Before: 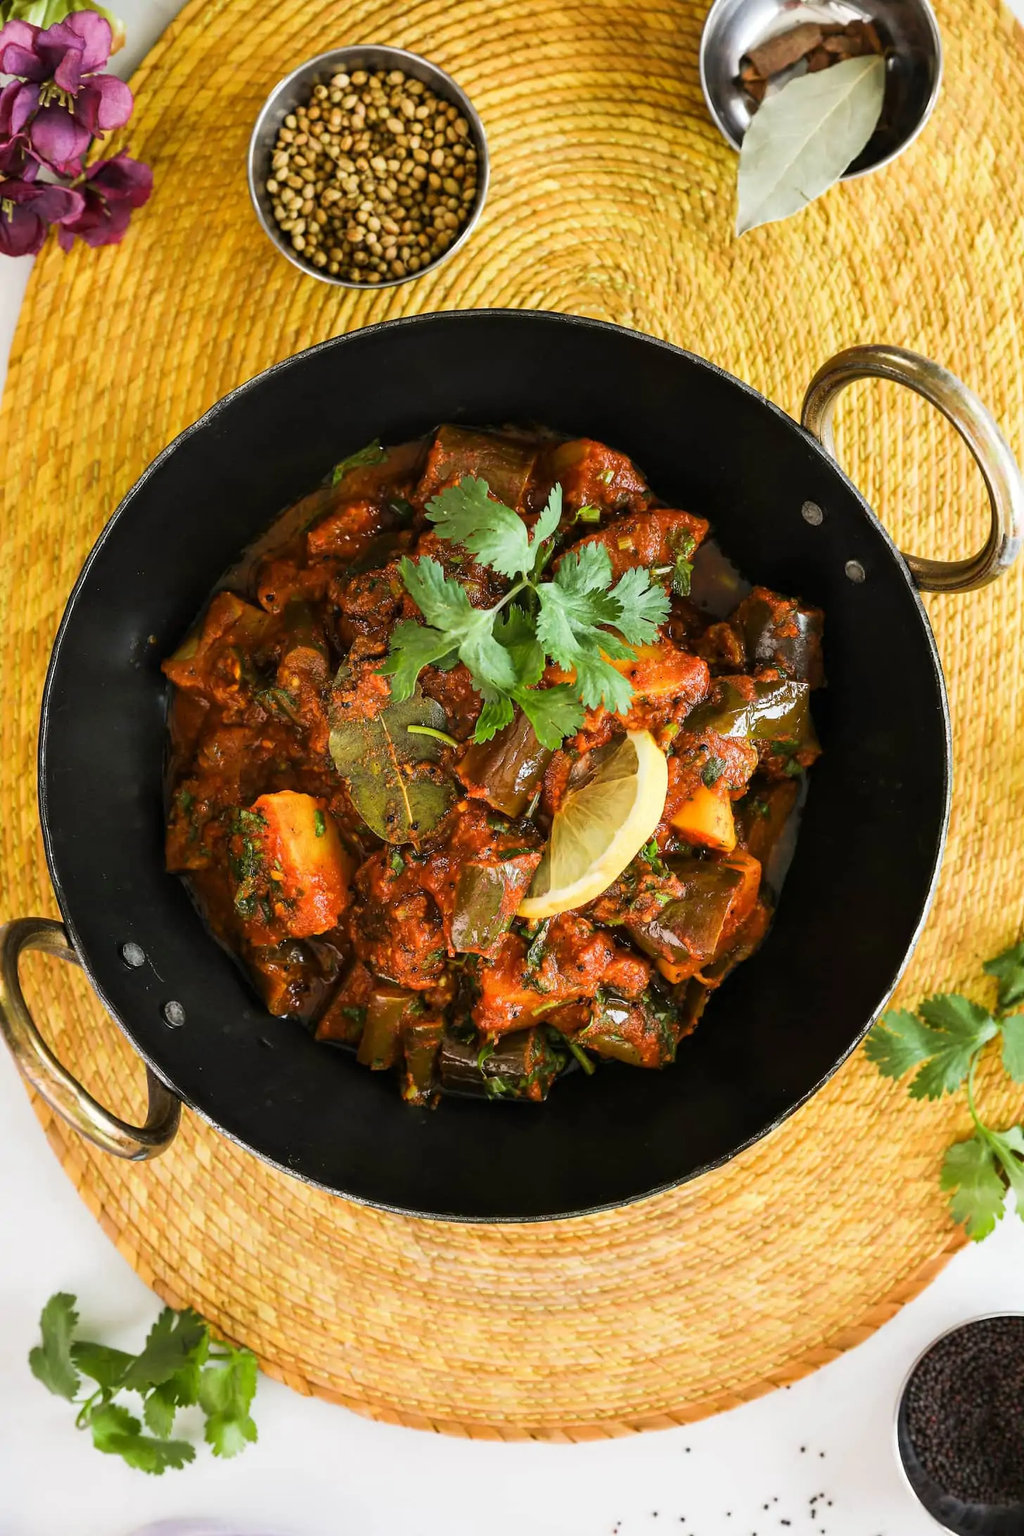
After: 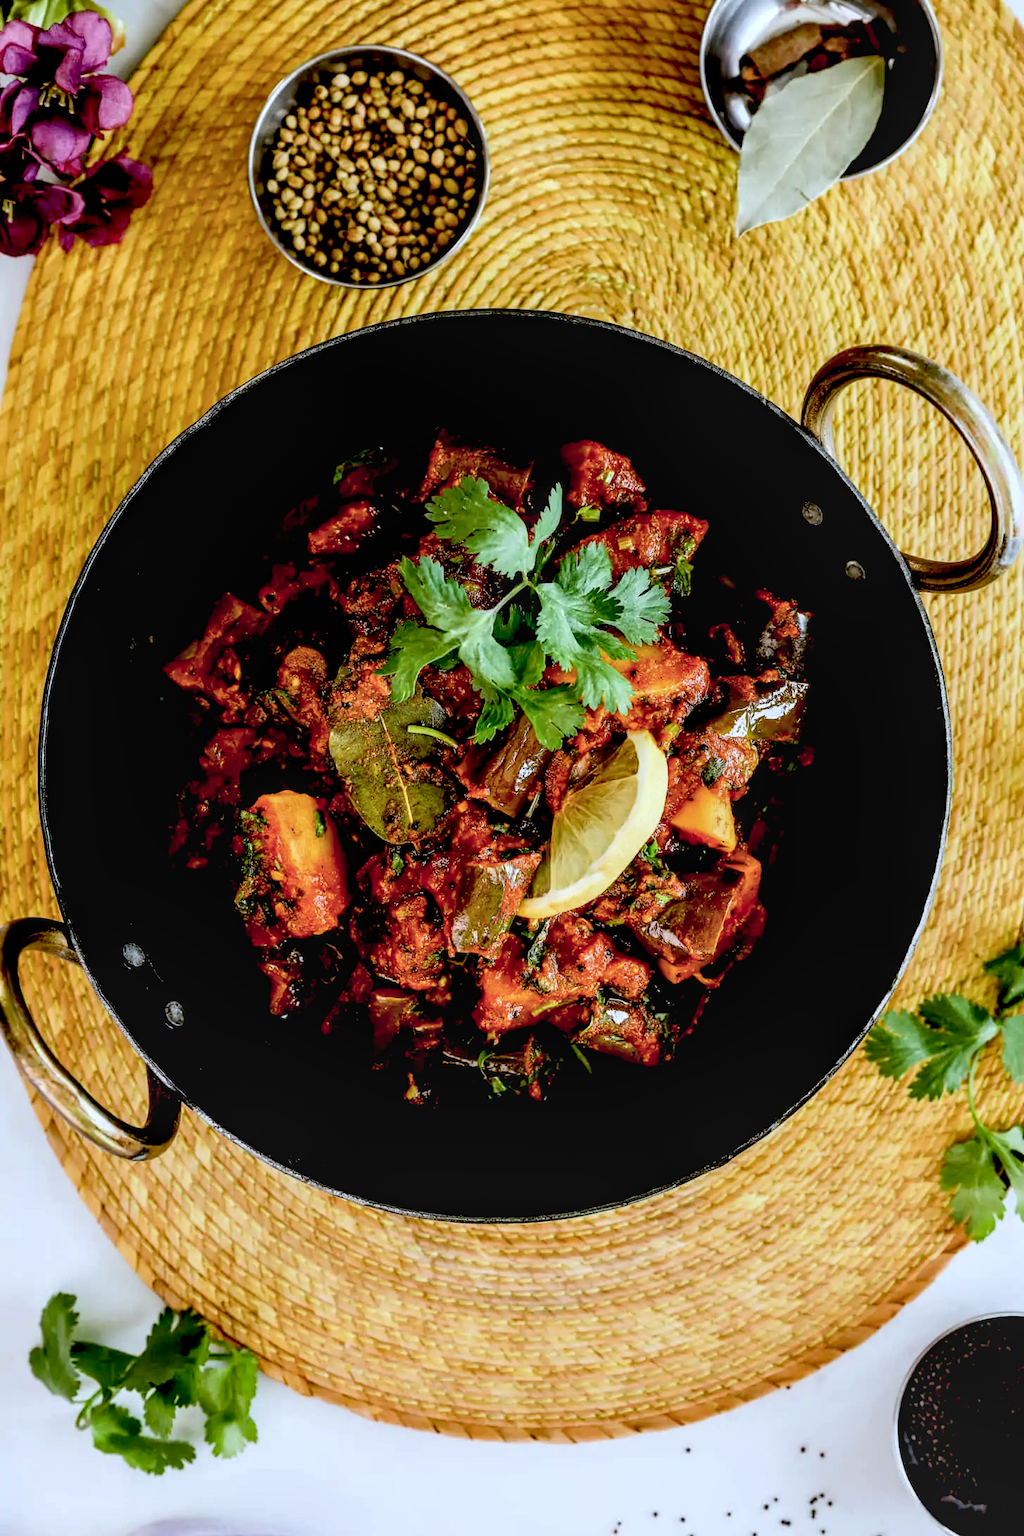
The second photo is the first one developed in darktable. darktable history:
exposure: black level correction 0.056, compensate highlight preservation false
local contrast: on, module defaults
color calibration: illuminant as shot in camera, x 0.369, y 0.376, temperature 4328.46 K, gamut compression 3
